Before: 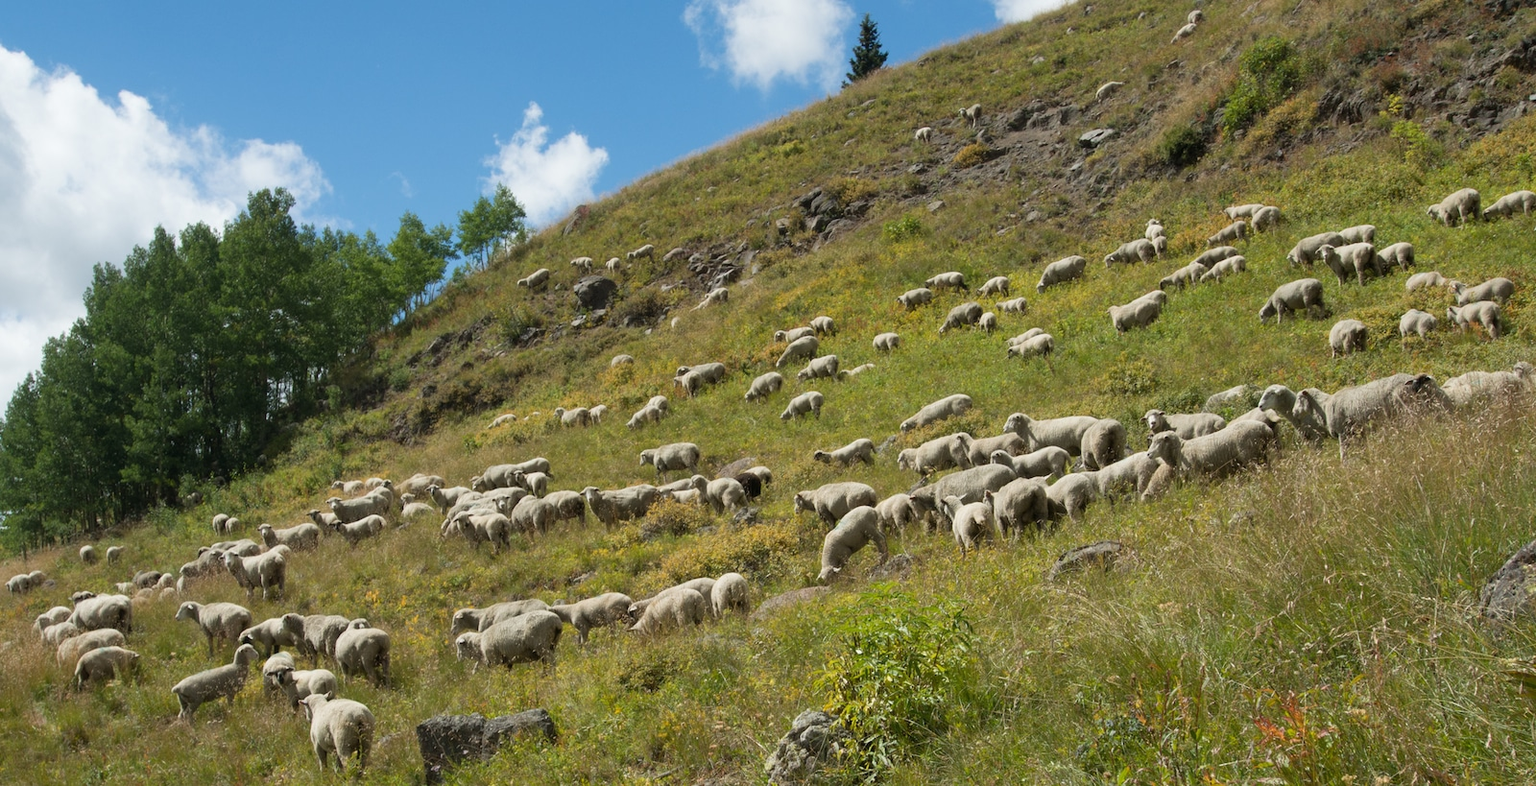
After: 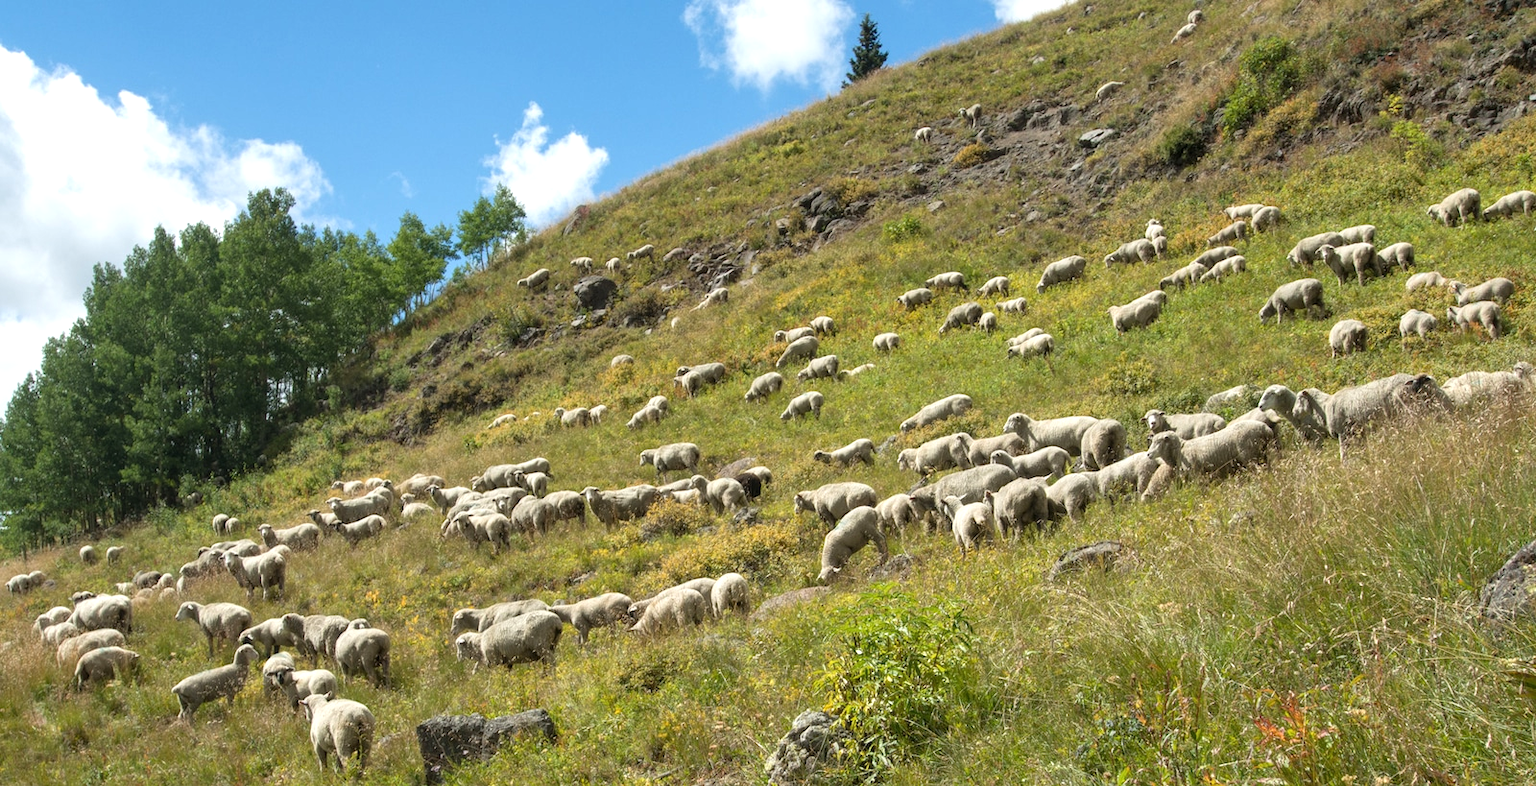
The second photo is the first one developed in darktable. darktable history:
local contrast: detail 116%
exposure: black level correction 0, exposure 0.499 EV, compensate highlight preservation false
